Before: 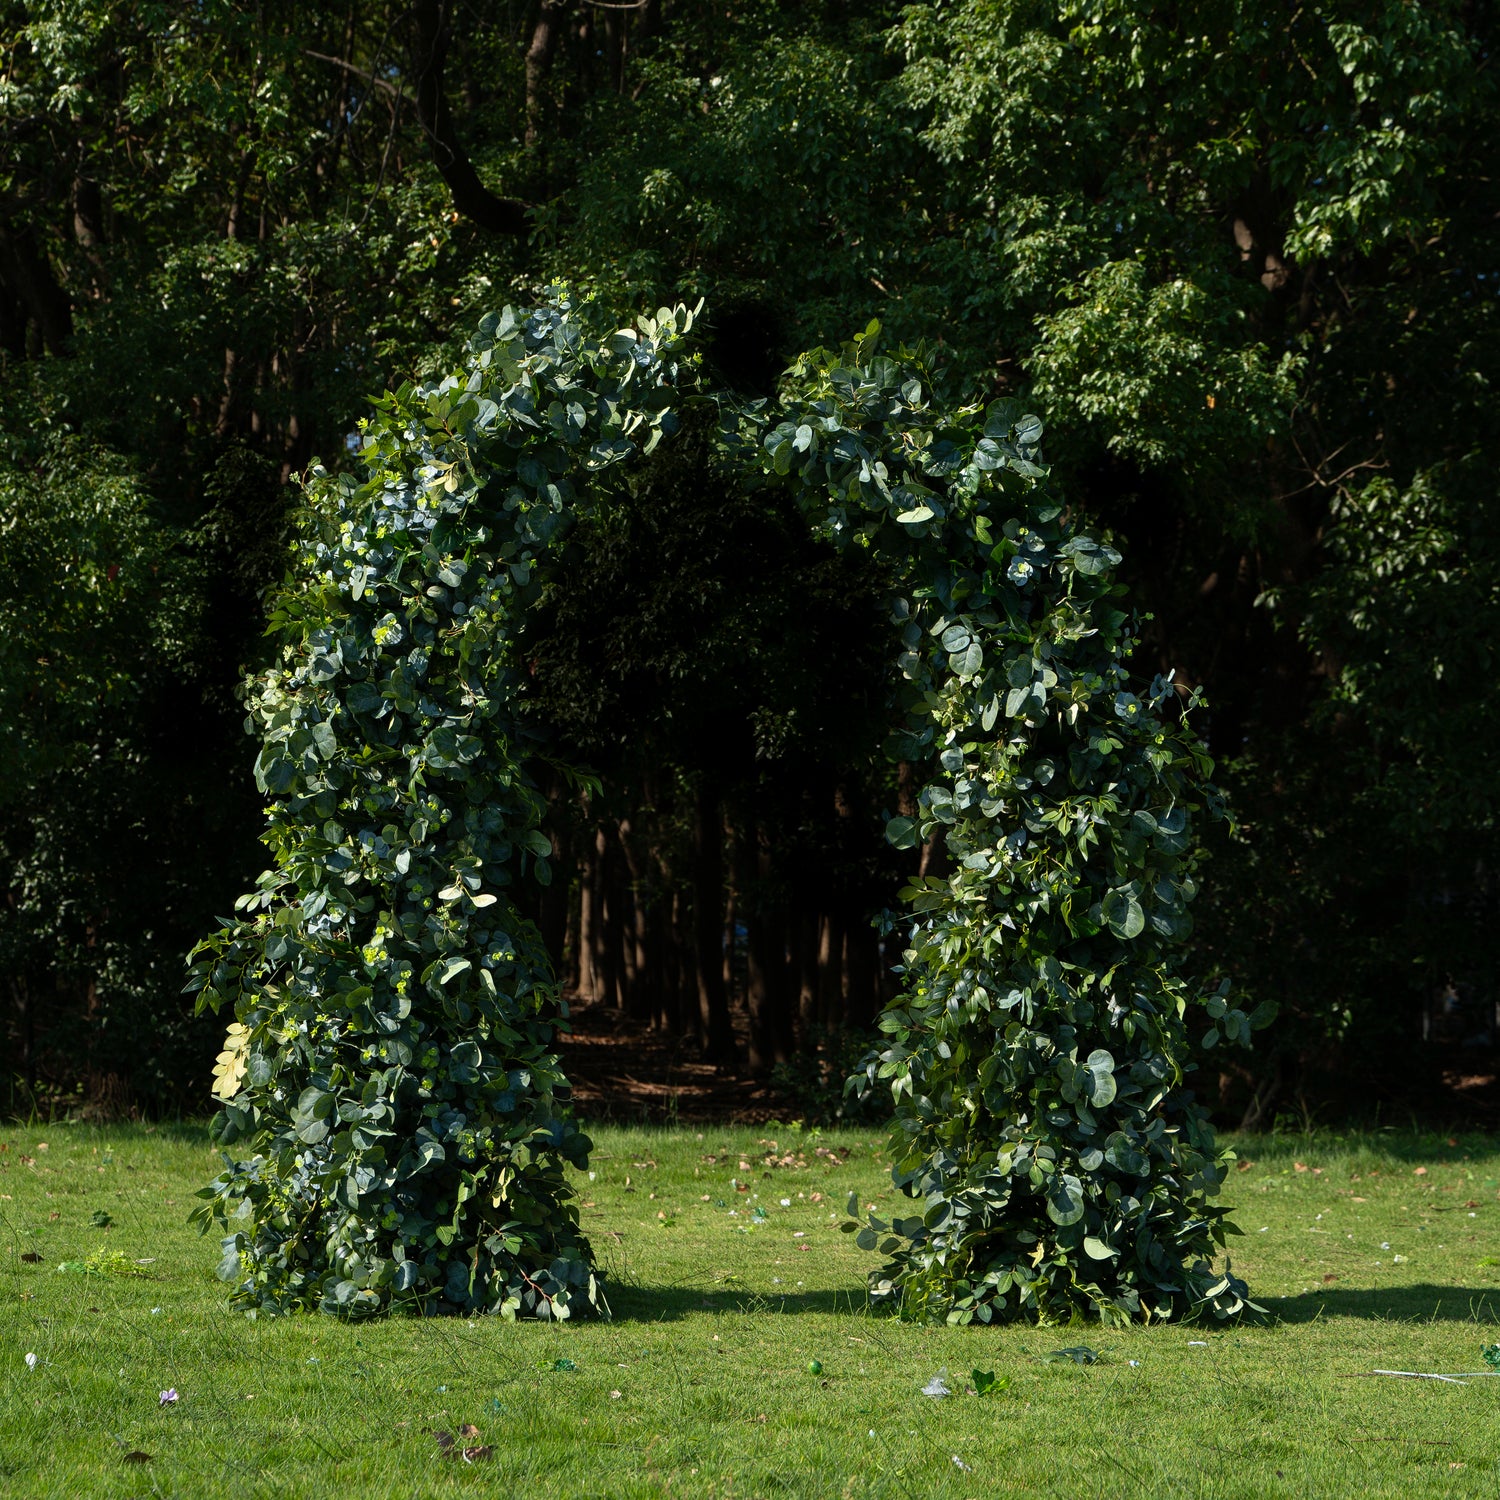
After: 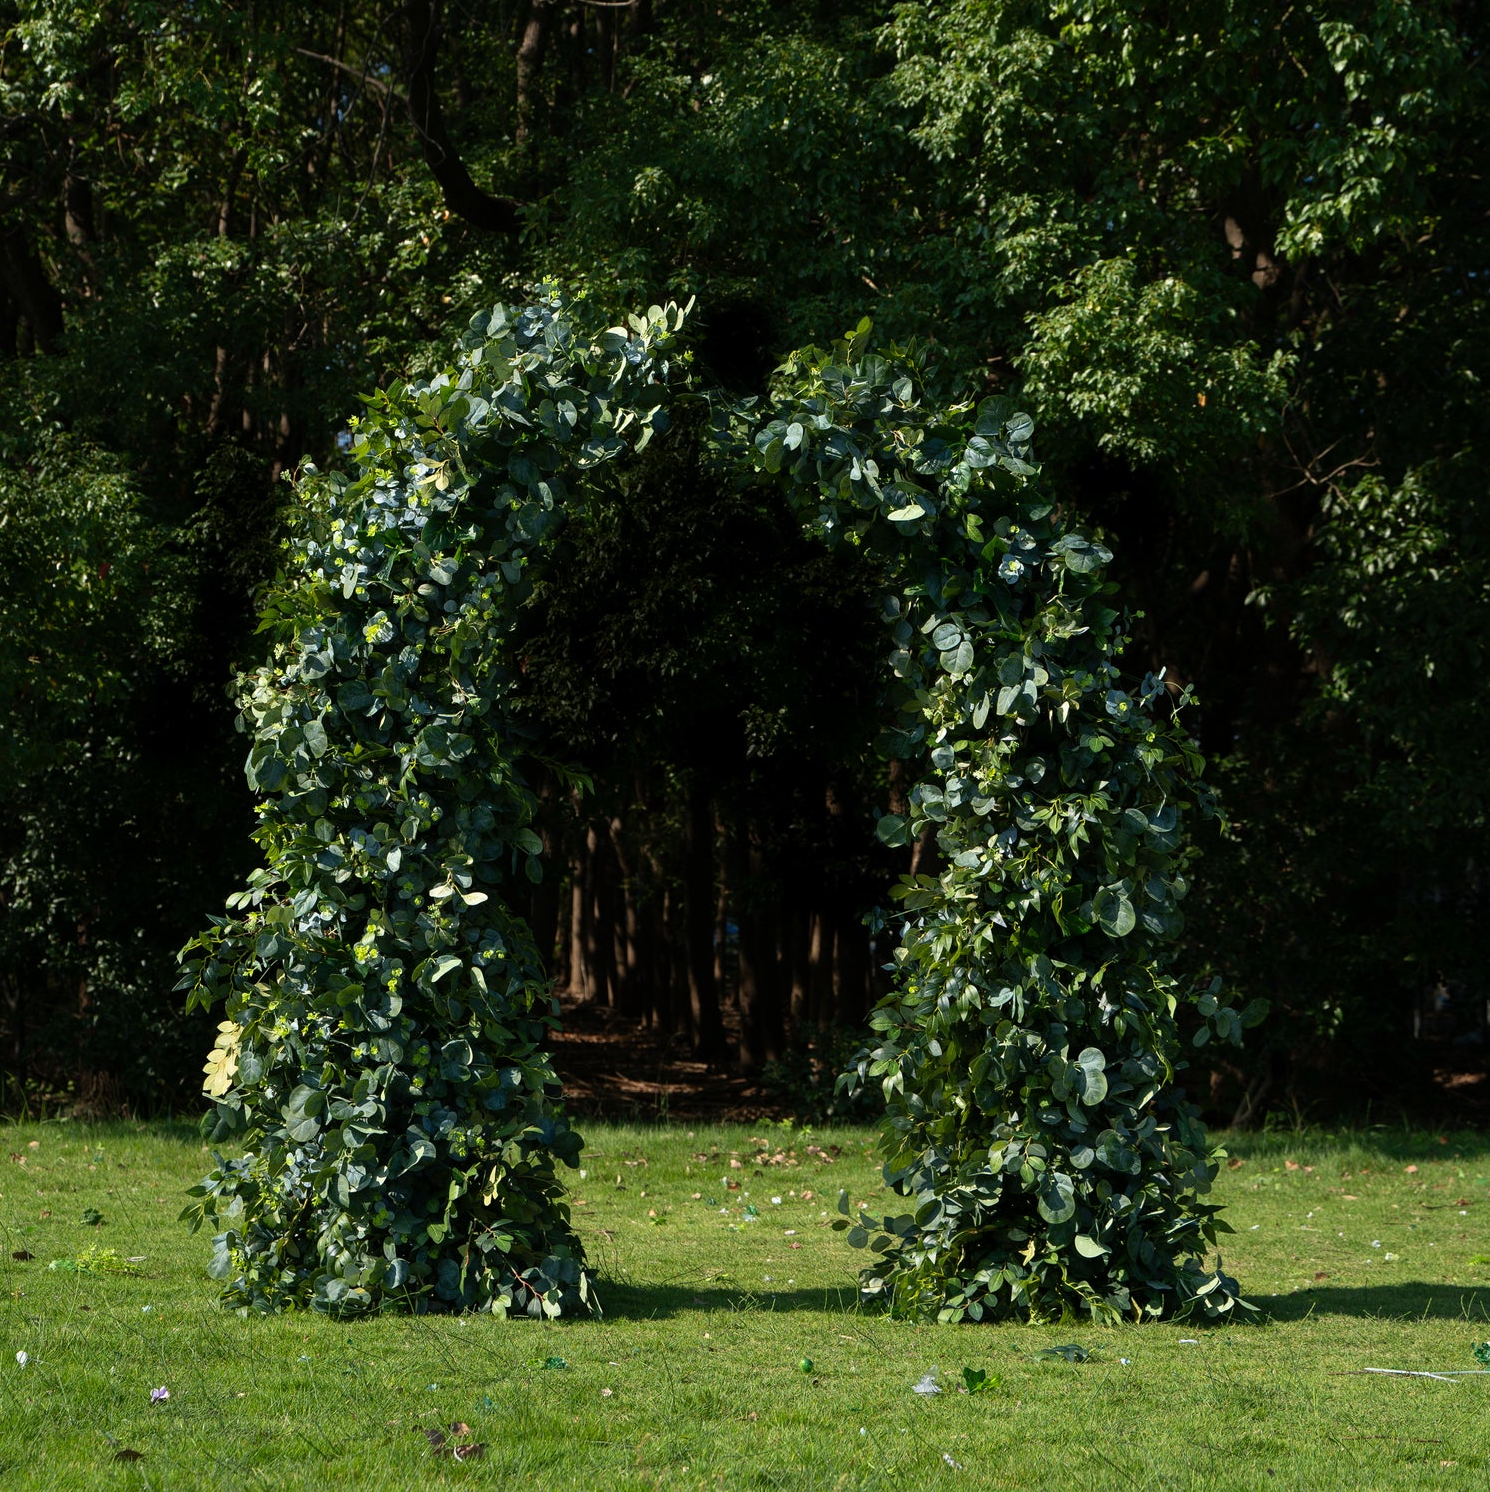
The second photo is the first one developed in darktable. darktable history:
crop and rotate: left 0.614%, top 0.179%, bottom 0.309%
white balance: emerald 1
